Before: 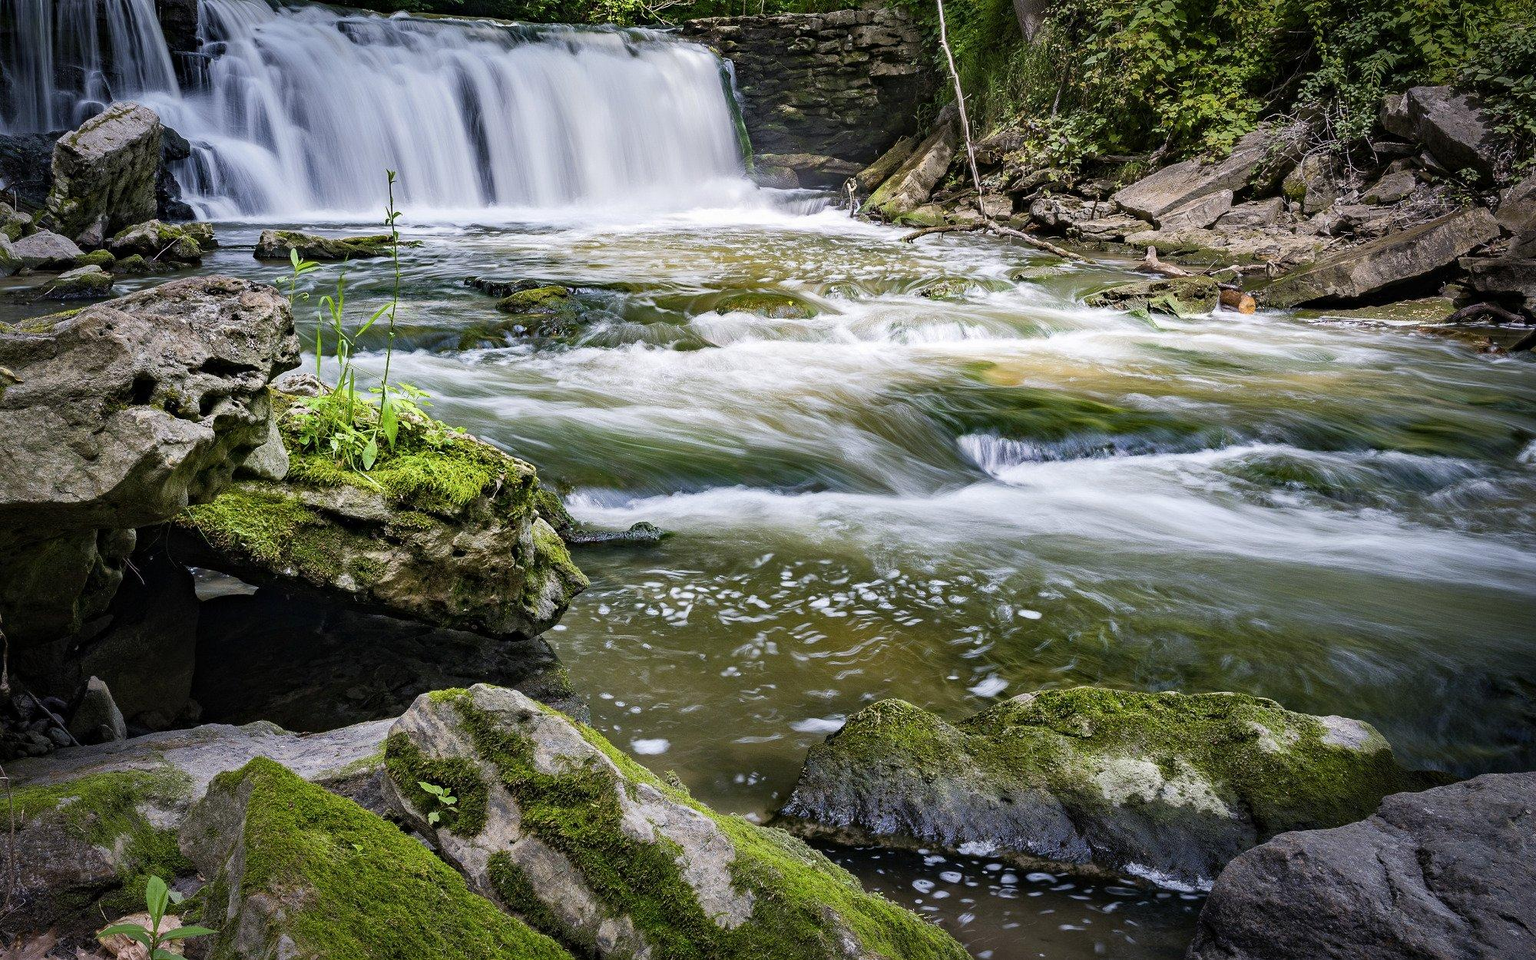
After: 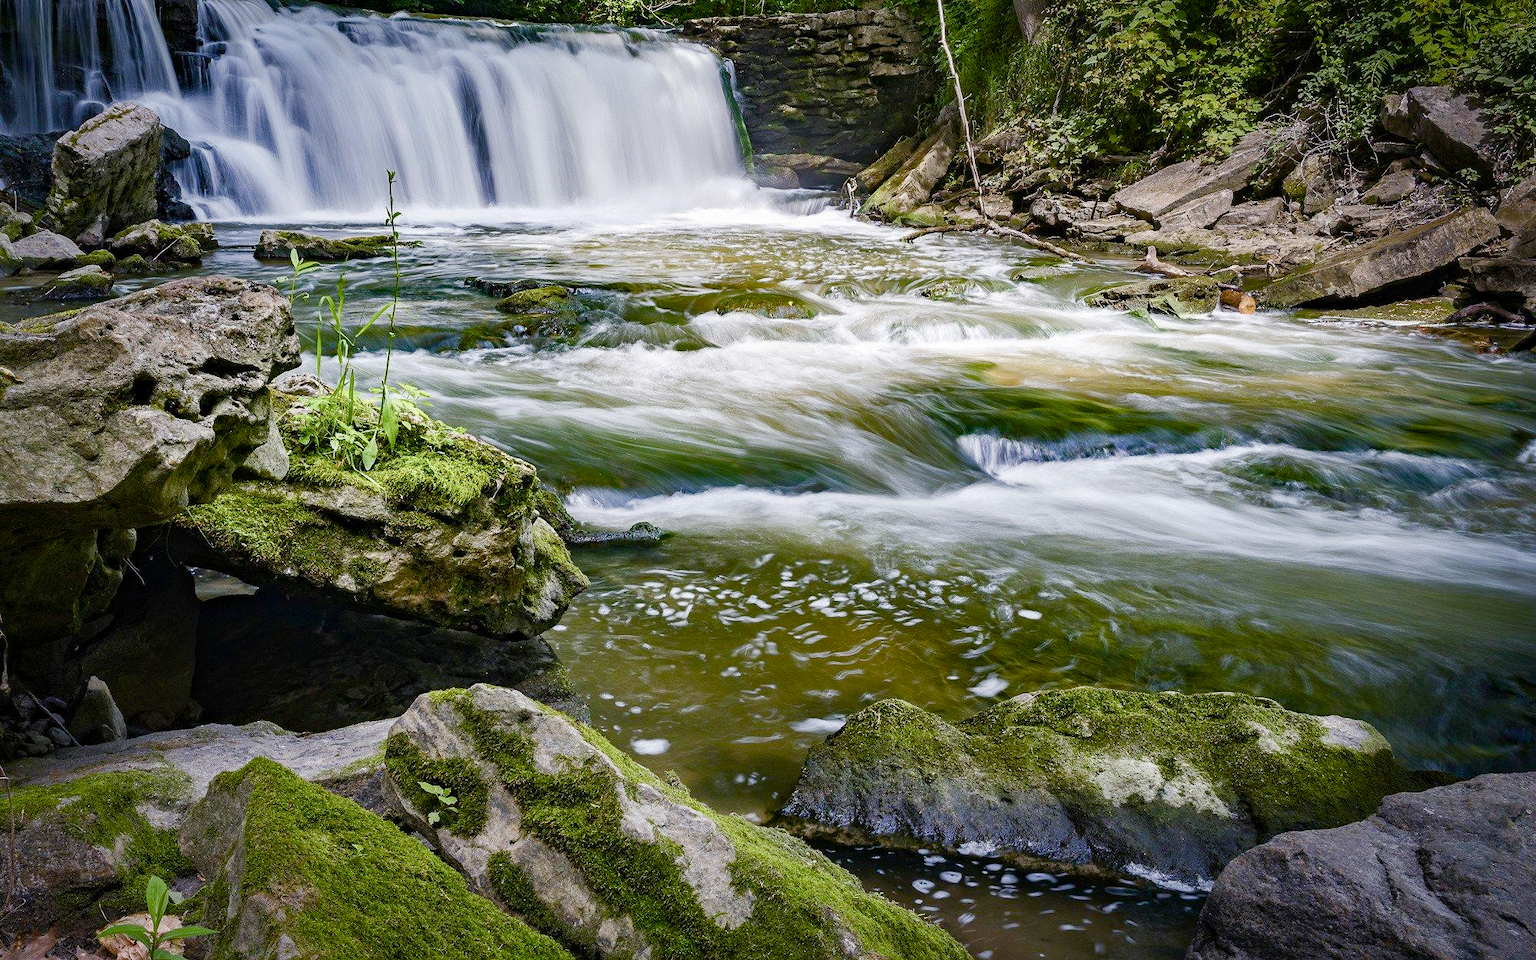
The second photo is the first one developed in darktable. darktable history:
color balance rgb: shadows lift › luminance -10.272%, shadows lift › chroma 0.866%, shadows lift › hue 111.35°, power › luminance 3.082%, power › hue 231.55°, linear chroma grading › shadows 31.376%, linear chroma grading › global chroma -1.637%, linear chroma grading › mid-tones 4.037%, perceptual saturation grading › global saturation 0.147%, perceptual saturation grading › highlights -33.687%, perceptual saturation grading › mid-tones 14.945%, perceptual saturation grading › shadows 48.486%
